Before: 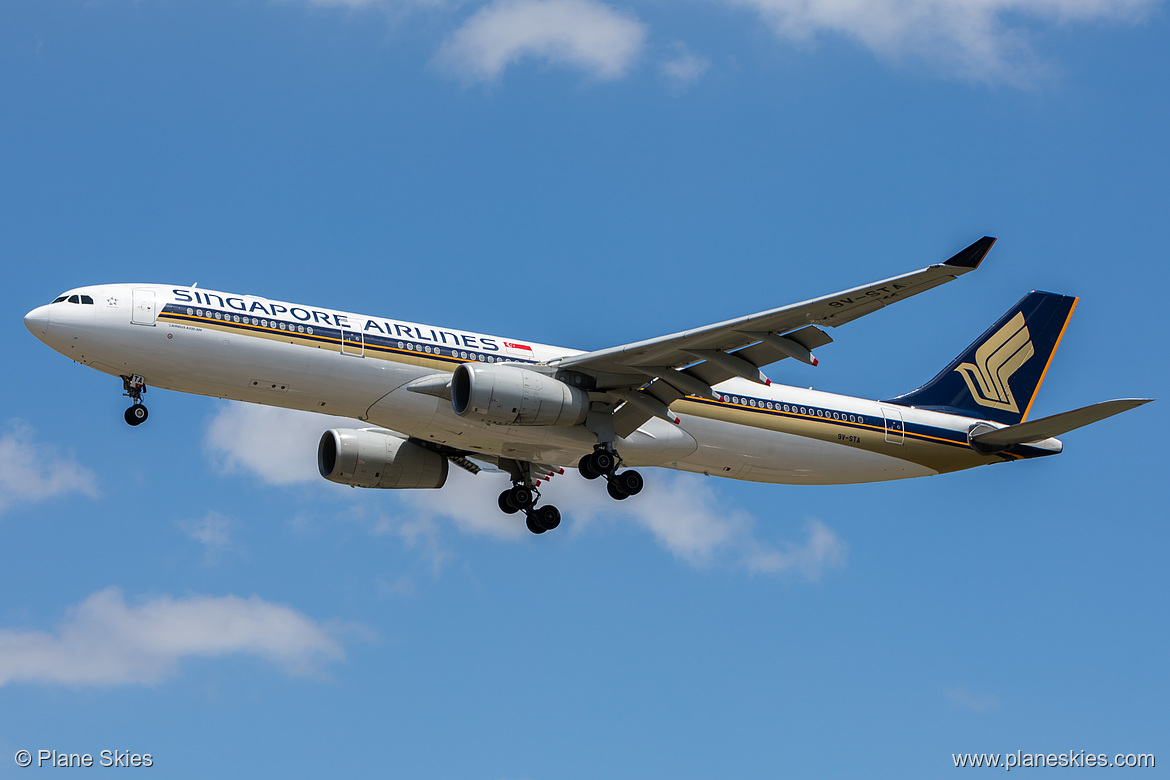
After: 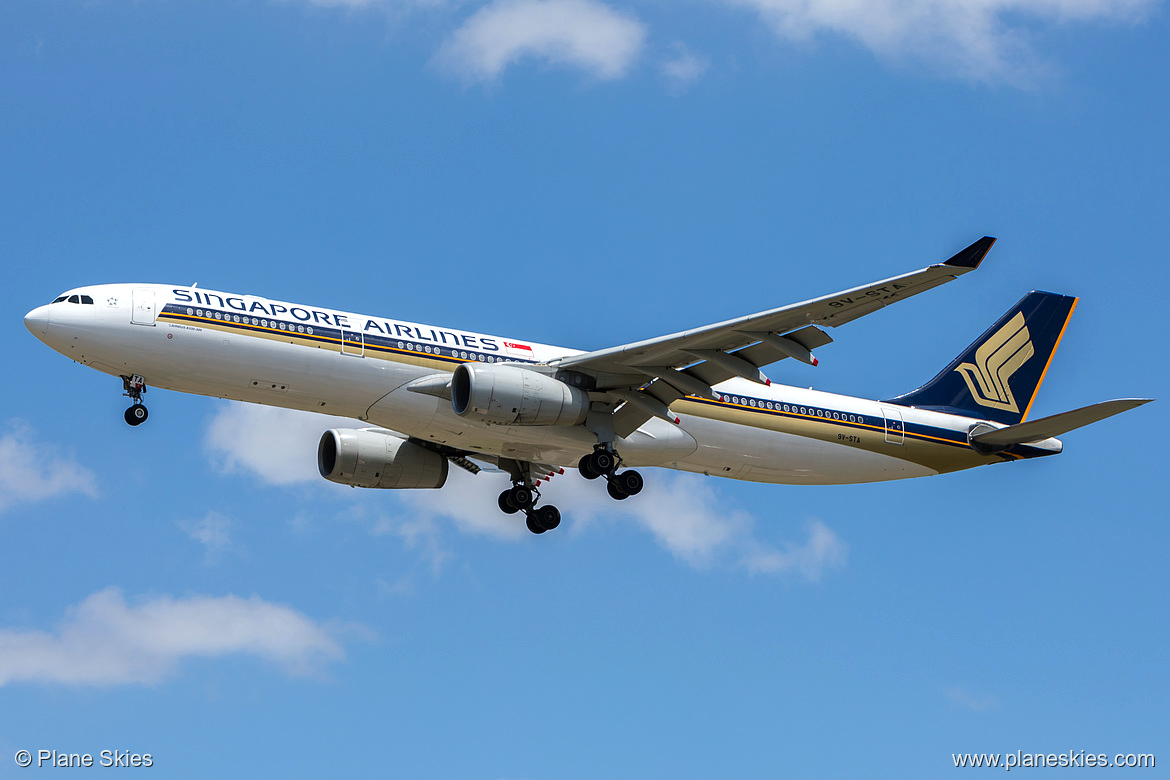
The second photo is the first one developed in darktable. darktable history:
exposure: exposure 0.197 EV, compensate highlight preservation false
white balance: red 0.986, blue 1.01
